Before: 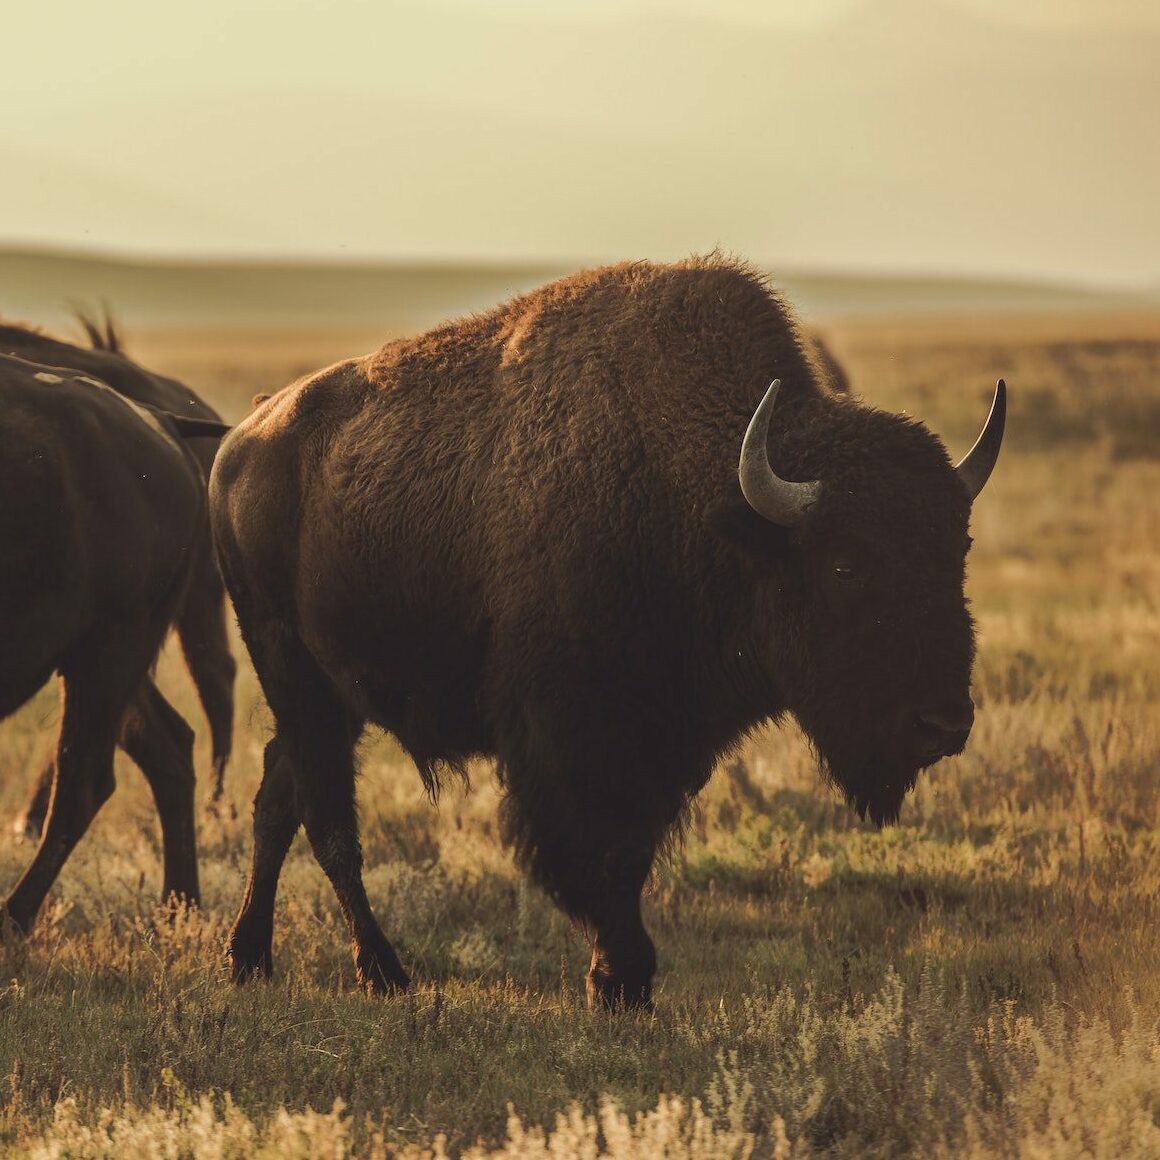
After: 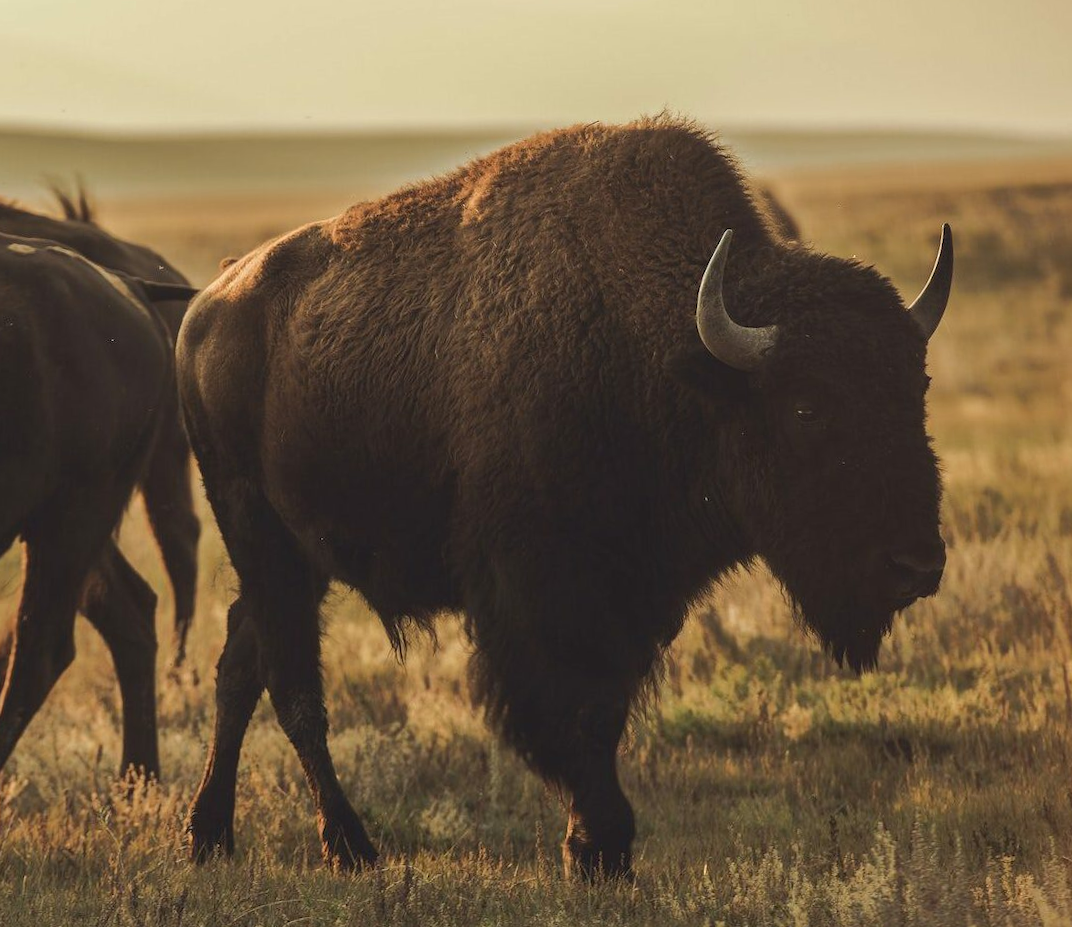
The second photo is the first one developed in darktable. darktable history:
rotate and perspective: rotation -1.68°, lens shift (vertical) -0.146, crop left 0.049, crop right 0.912, crop top 0.032, crop bottom 0.96
crop: top 7.625%, bottom 8.027%
